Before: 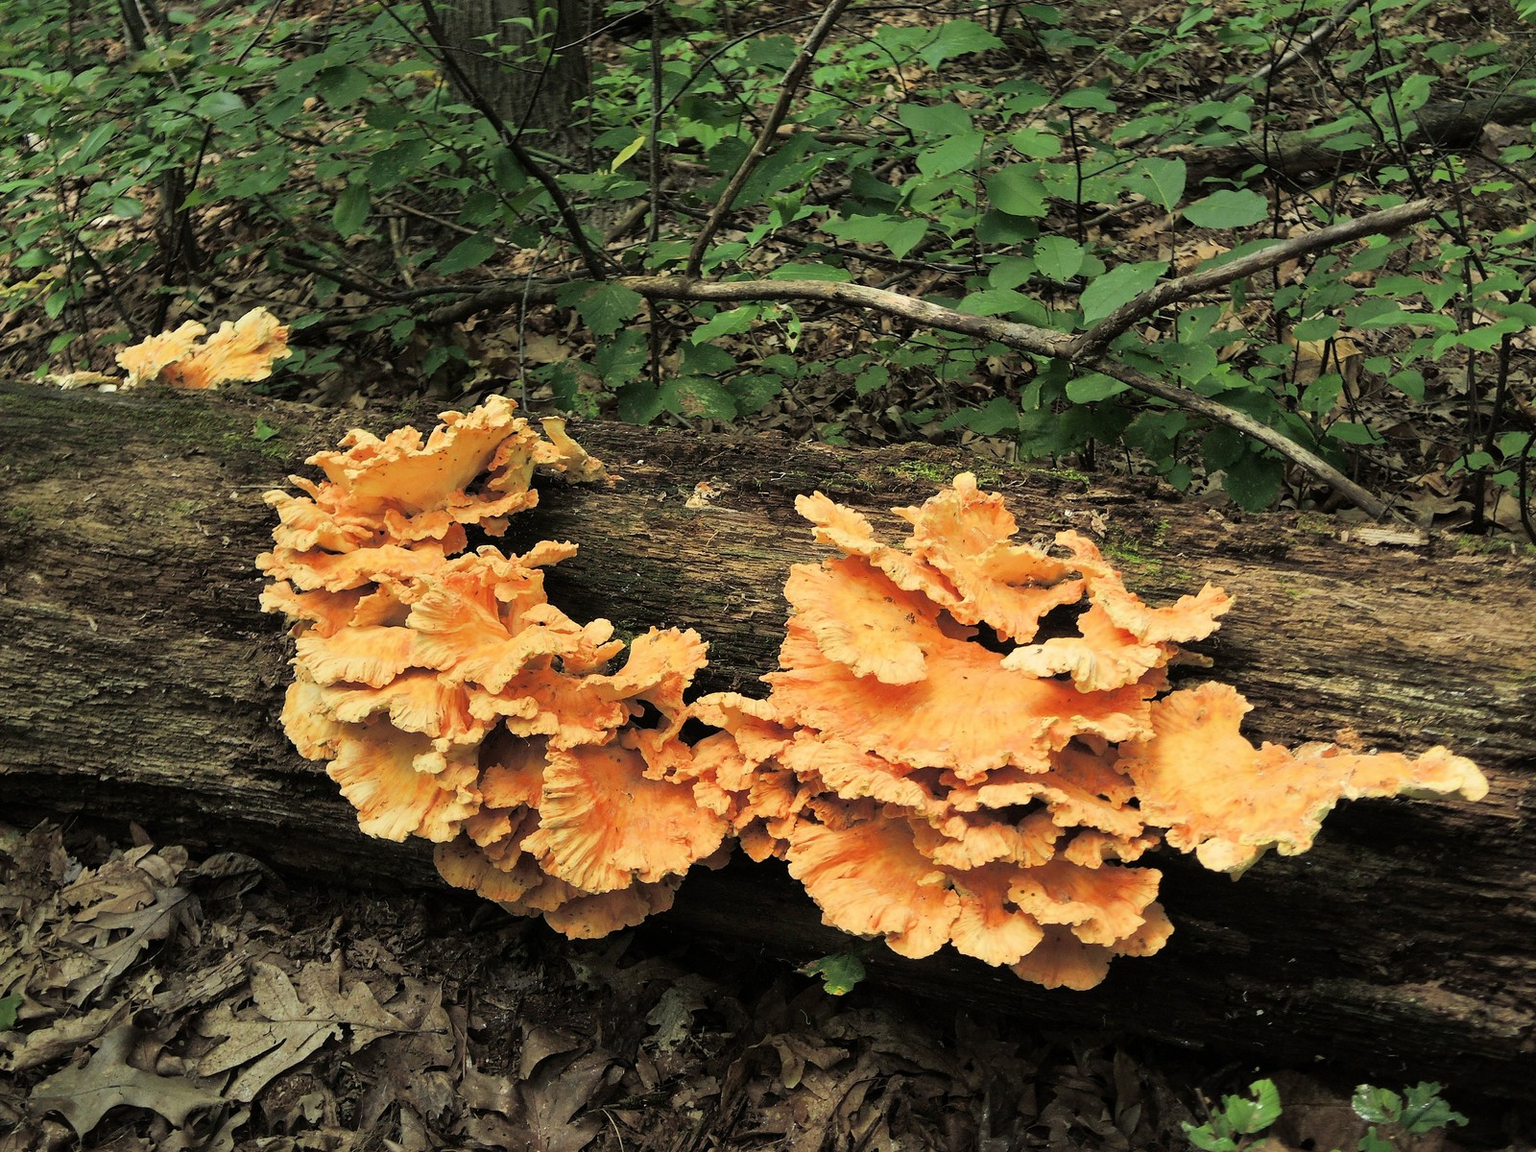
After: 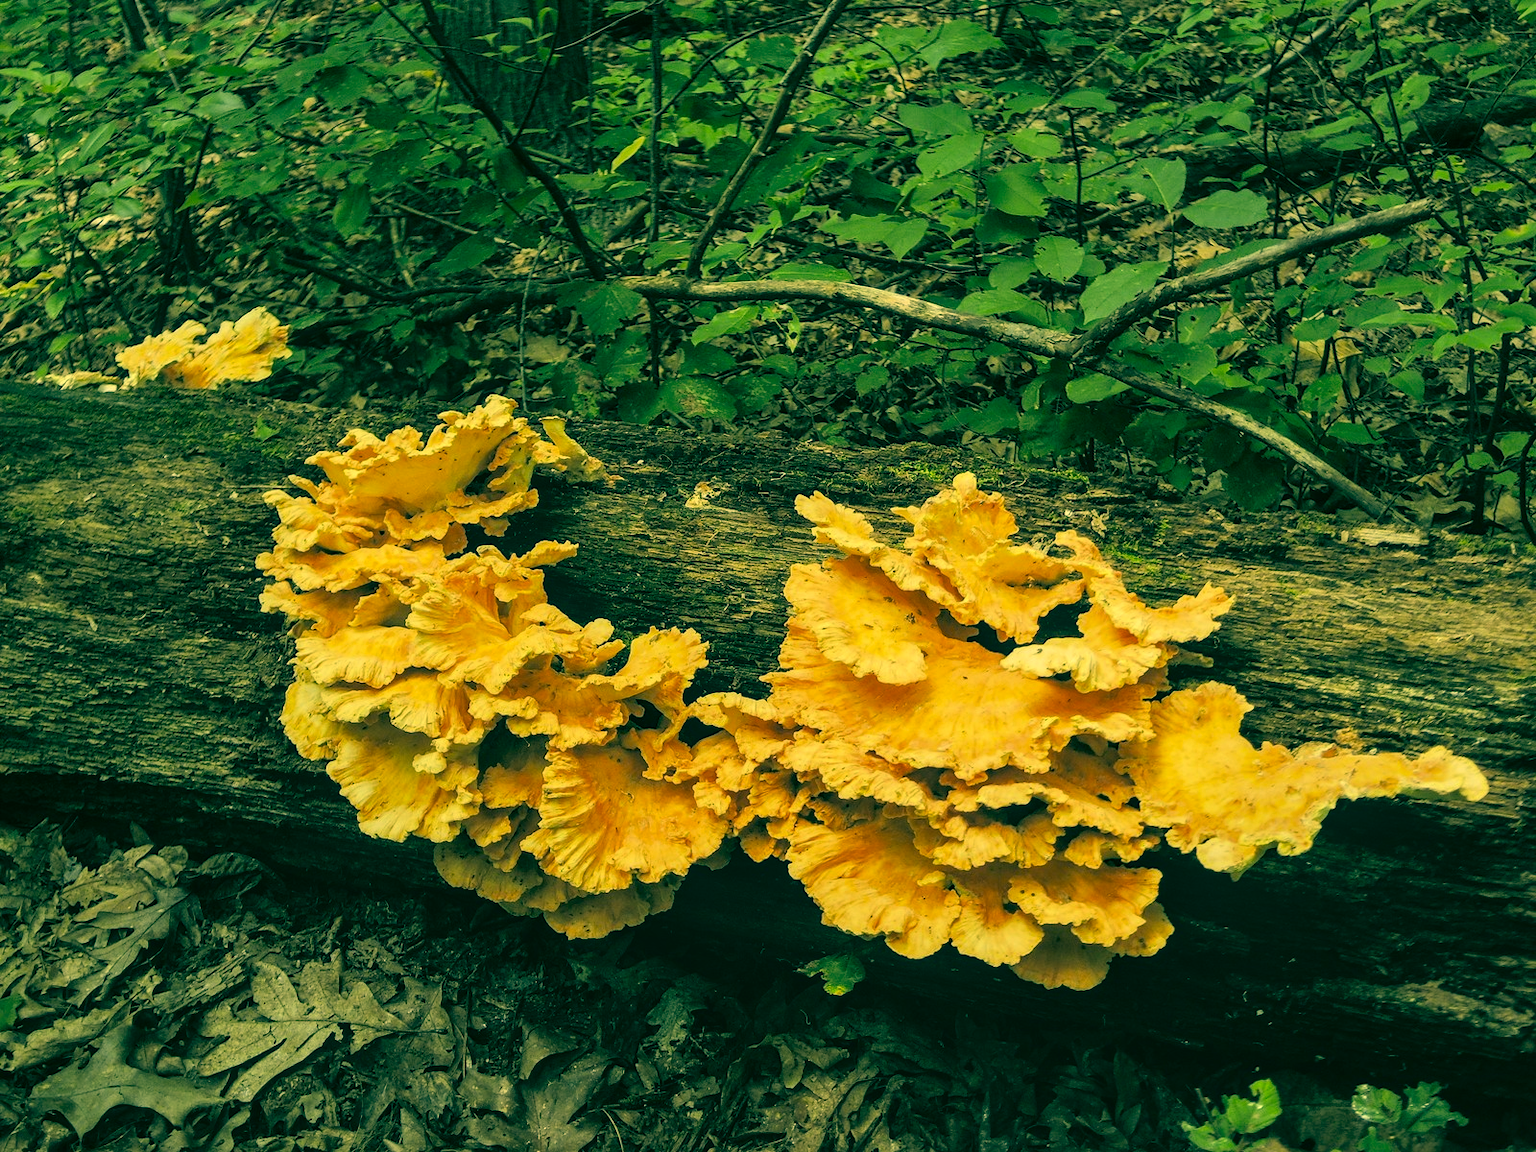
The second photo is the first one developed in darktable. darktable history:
local contrast: on, module defaults
color correction: highlights a* 2.2, highlights b* 34.44, shadows a* -36.69, shadows b* -5.84
